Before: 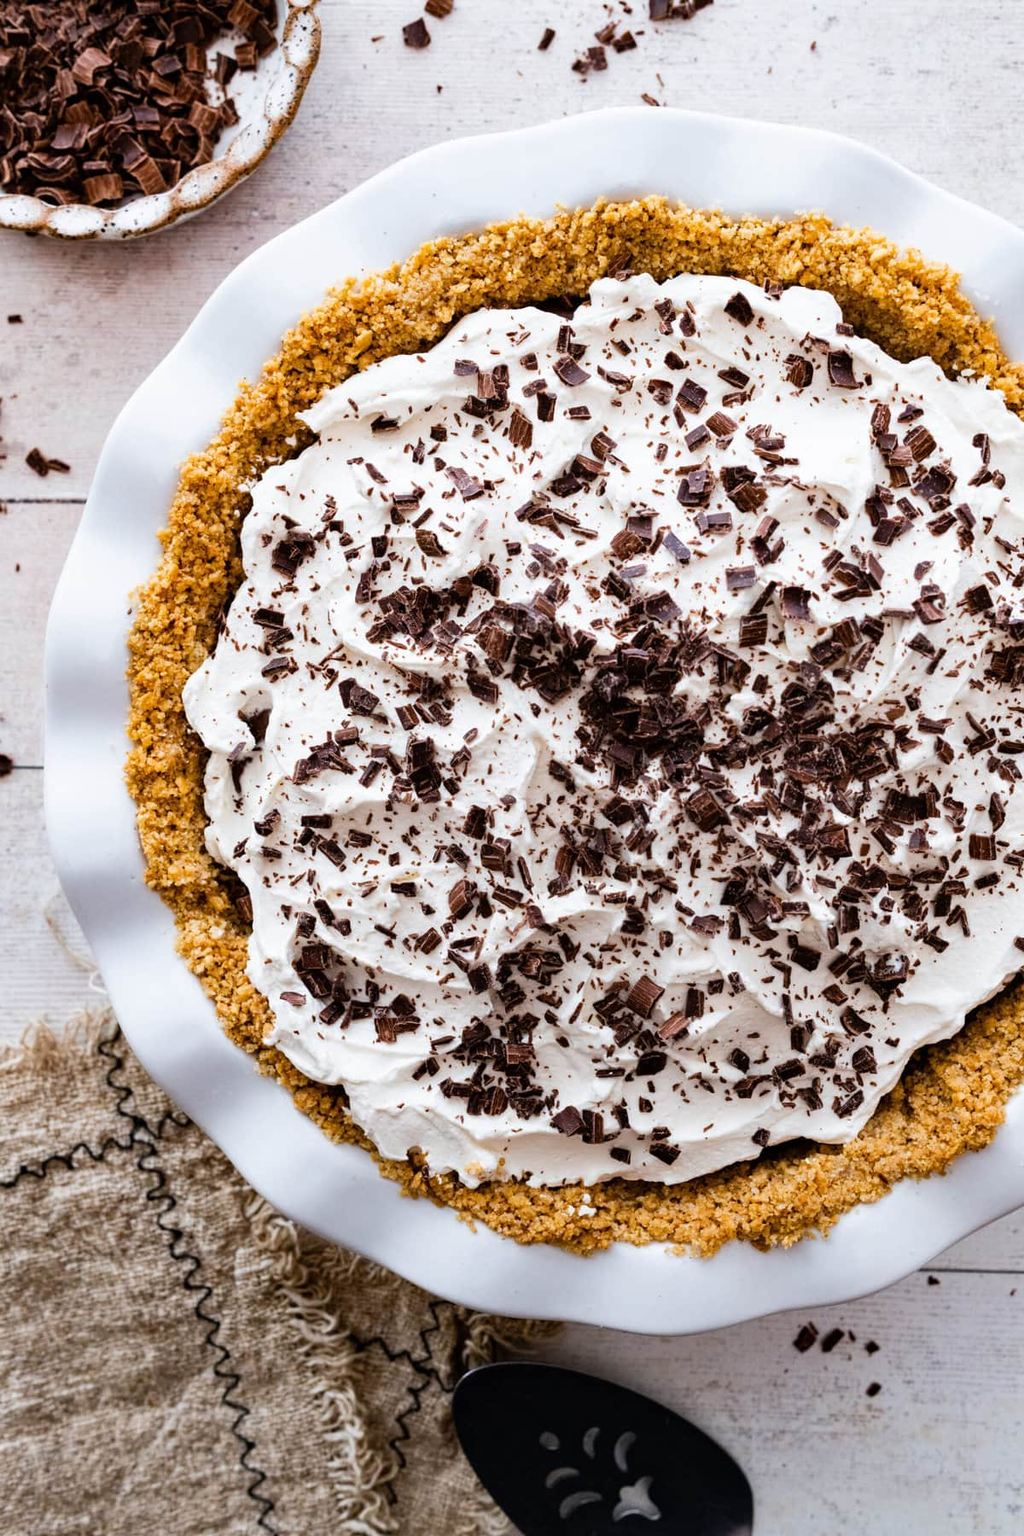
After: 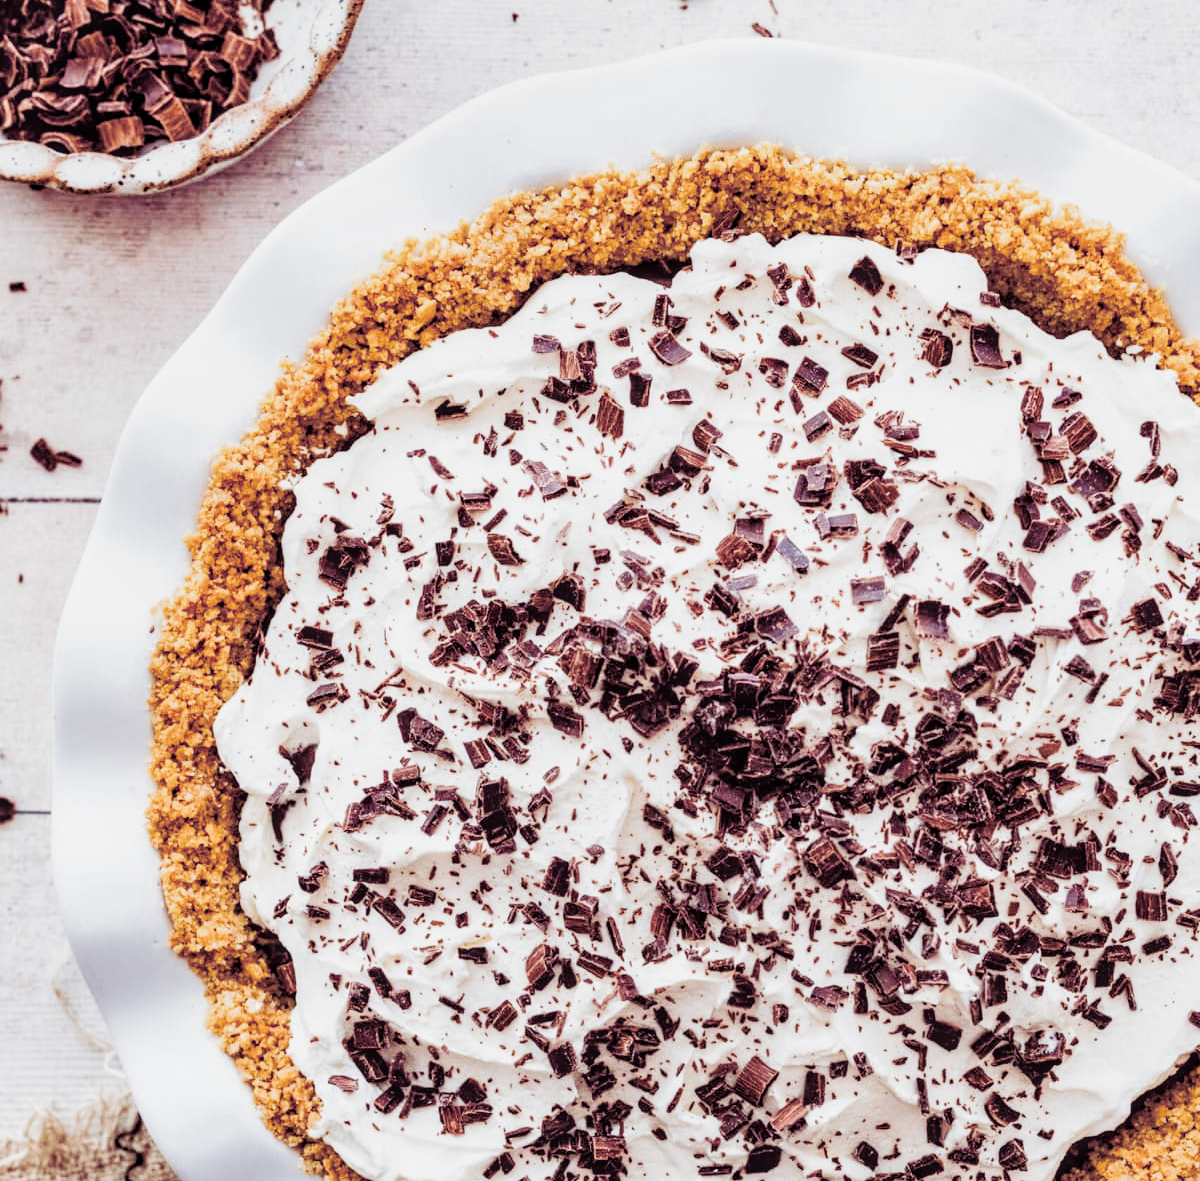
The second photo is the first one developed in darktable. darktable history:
crop and rotate: top 4.848%, bottom 29.503%
split-toning: shadows › hue 316.8°, shadows › saturation 0.47, highlights › hue 201.6°, highlights › saturation 0, balance -41.97, compress 28.01%
shadows and highlights: shadows 37.27, highlights -28.18, soften with gaussian
filmic rgb: black relative exposure -7.65 EV, white relative exposure 4.56 EV, hardness 3.61
color balance rgb: perceptual saturation grading › global saturation 20%, perceptual saturation grading › highlights -25%, perceptual saturation grading › shadows 25%
local contrast: on, module defaults
exposure: exposure 1.2 EV, compensate highlight preservation false
